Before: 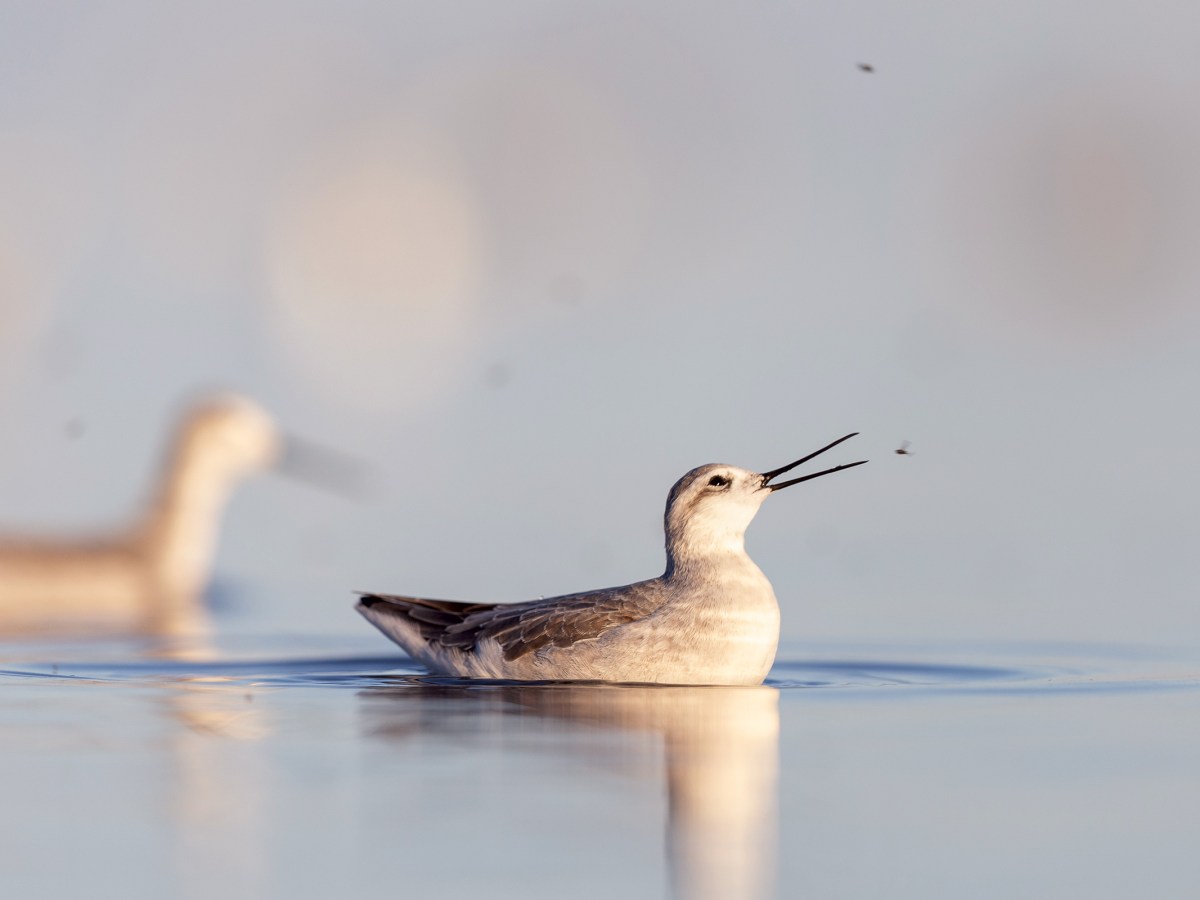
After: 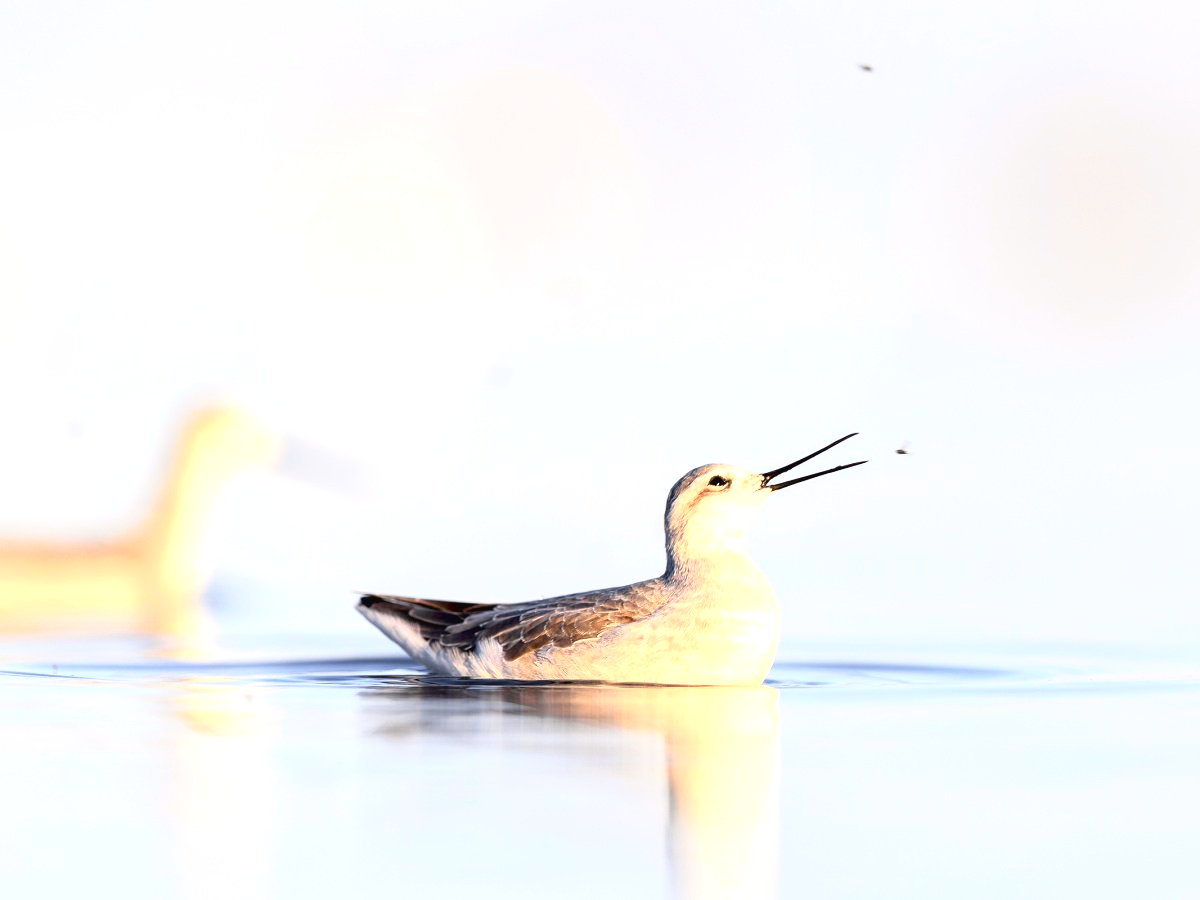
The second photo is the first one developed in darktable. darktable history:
tone curve: curves: ch0 [(0, 0.024) (0.049, 0.038) (0.176, 0.162) (0.311, 0.337) (0.416, 0.471) (0.565, 0.658) (0.817, 0.911) (1, 1)]; ch1 [(0, 0) (0.339, 0.358) (0.445, 0.439) (0.476, 0.47) (0.504, 0.504) (0.53, 0.511) (0.557, 0.558) (0.627, 0.664) (0.728, 0.786) (1, 1)]; ch2 [(0, 0) (0.327, 0.324) (0.417, 0.44) (0.46, 0.453) (0.502, 0.504) (0.526, 0.52) (0.549, 0.561) (0.619, 0.657) (0.76, 0.765) (1, 1)], color space Lab, independent channels, preserve colors none
exposure: exposure 1 EV, compensate highlight preservation false
